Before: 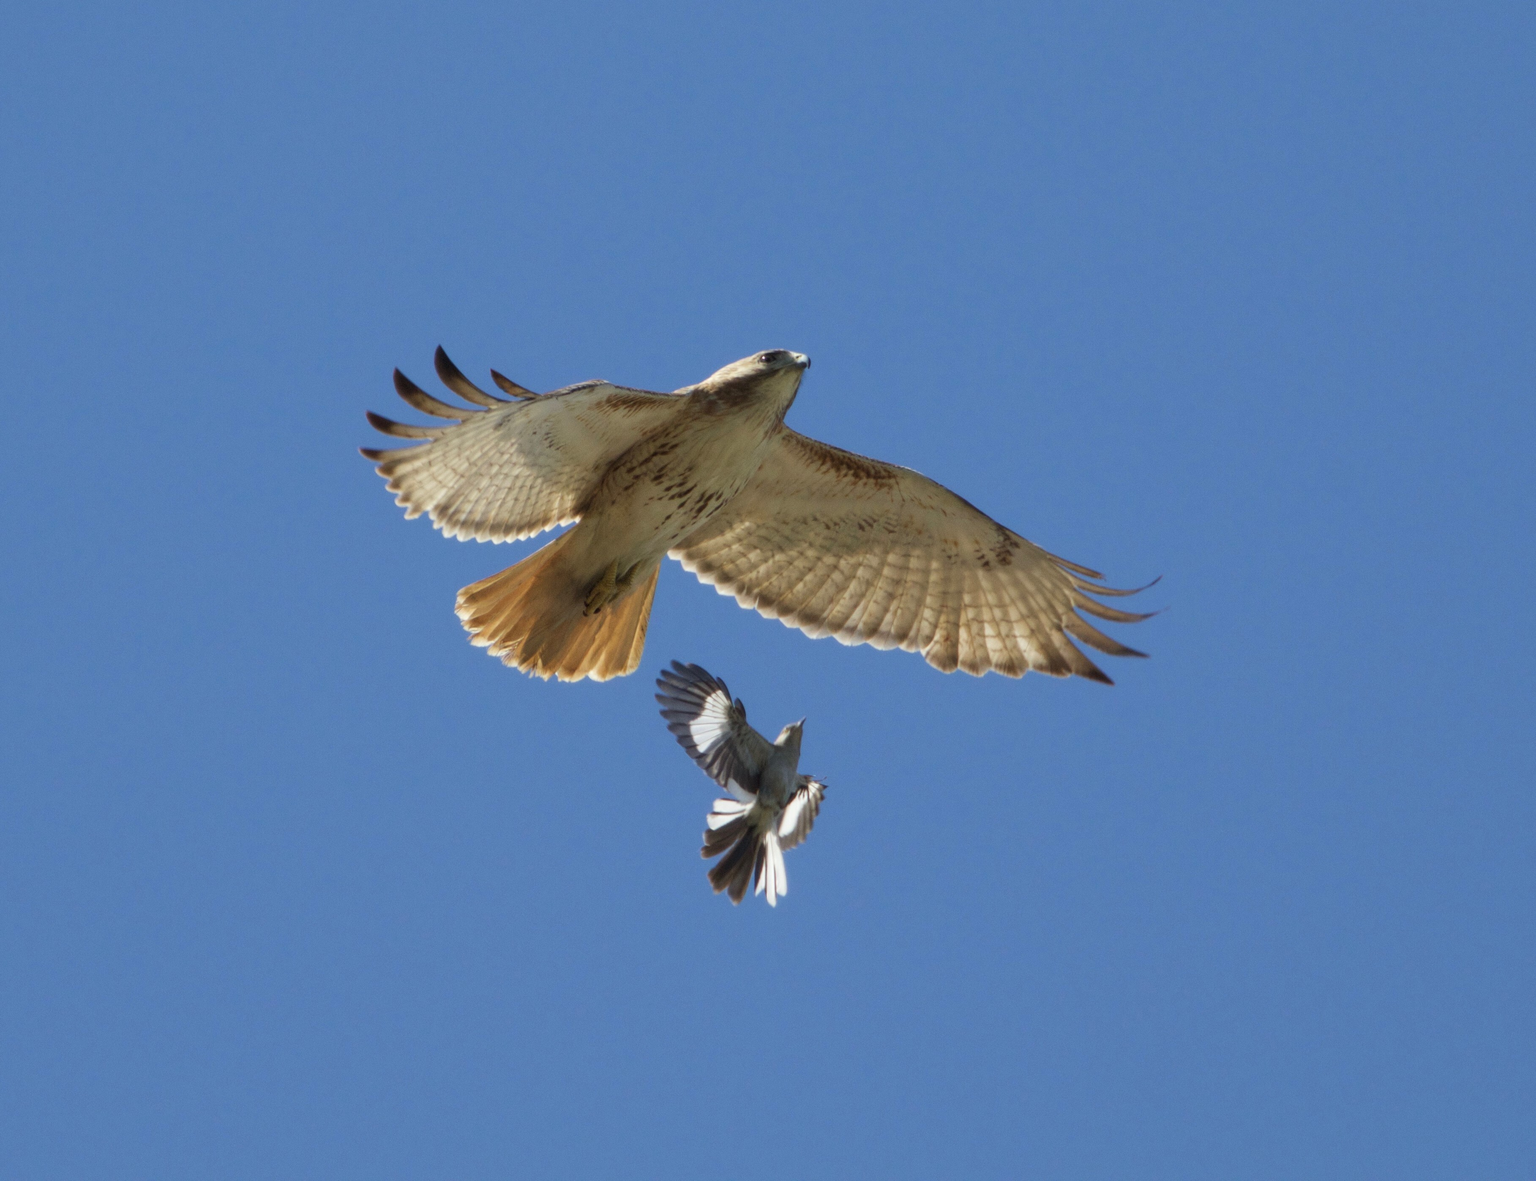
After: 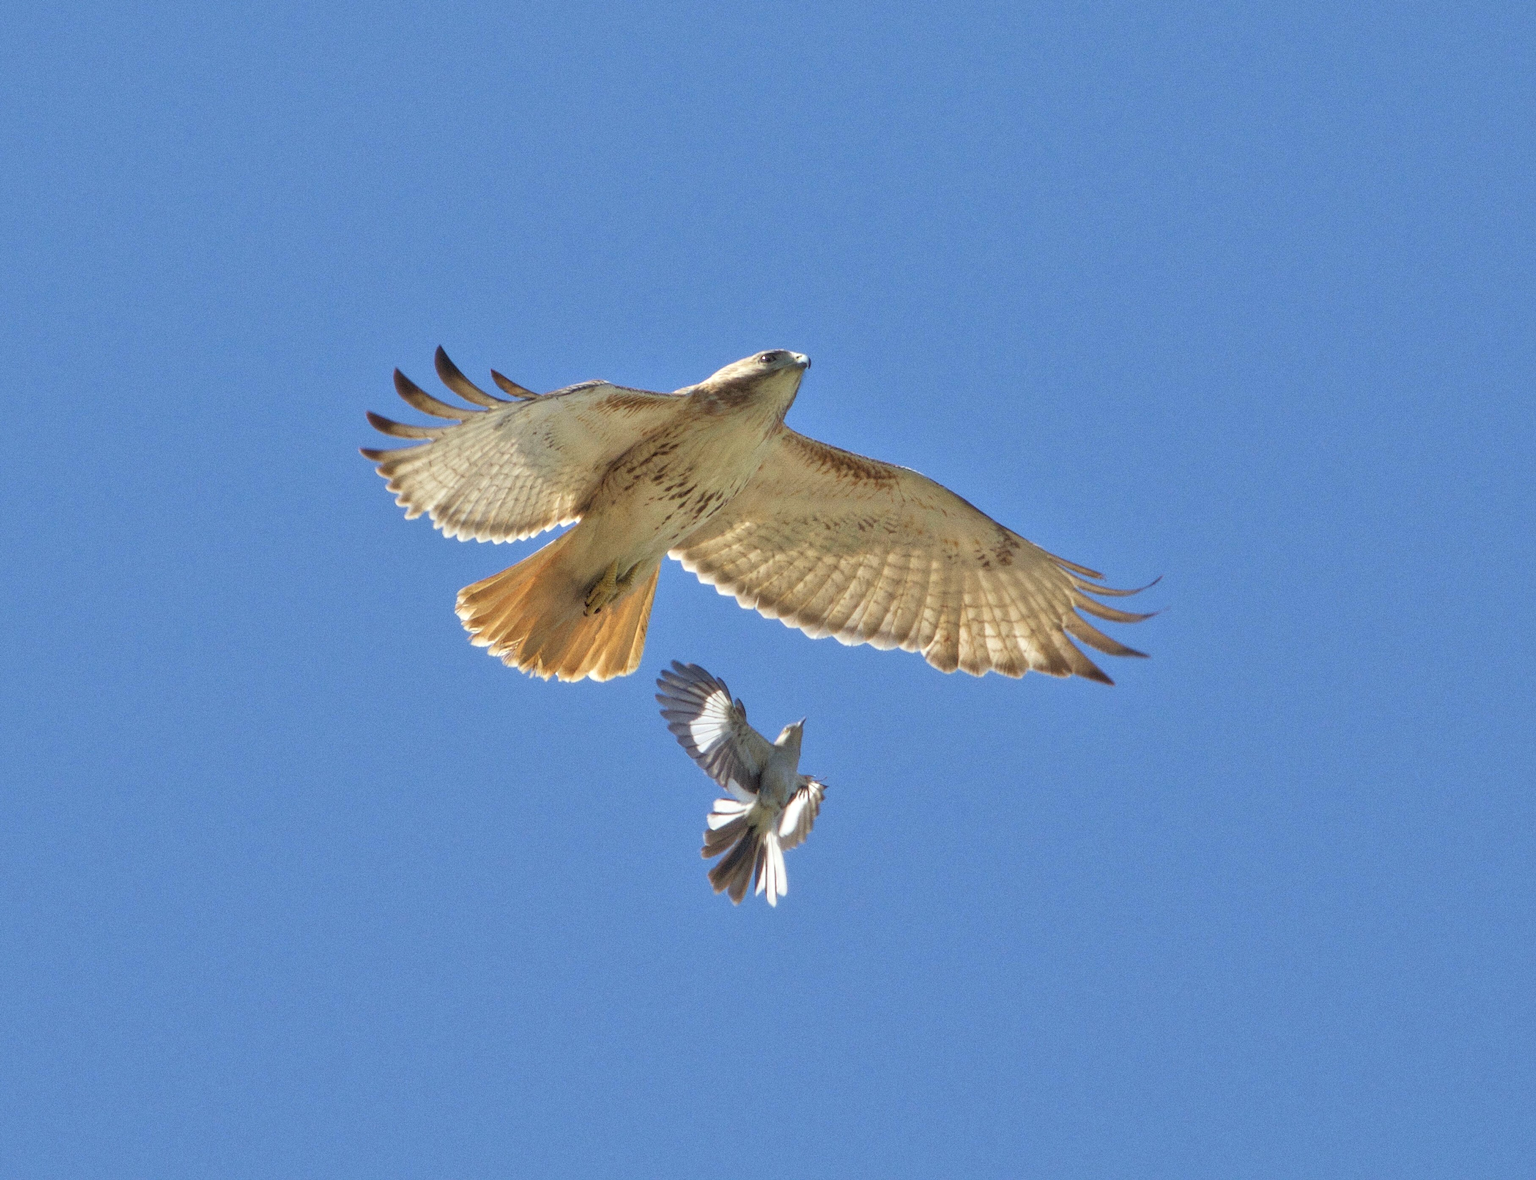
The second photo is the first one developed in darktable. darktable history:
tone equalizer: -7 EV 0.15 EV, -6 EV 0.6 EV, -5 EV 1.15 EV, -4 EV 1.33 EV, -3 EV 1.15 EV, -2 EV 0.6 EV, -1 EV 0.15 EV, mask exposure compensation -0.5 EV
grain: coarseness 0.09 ISO
sharpen: on, module defaults
